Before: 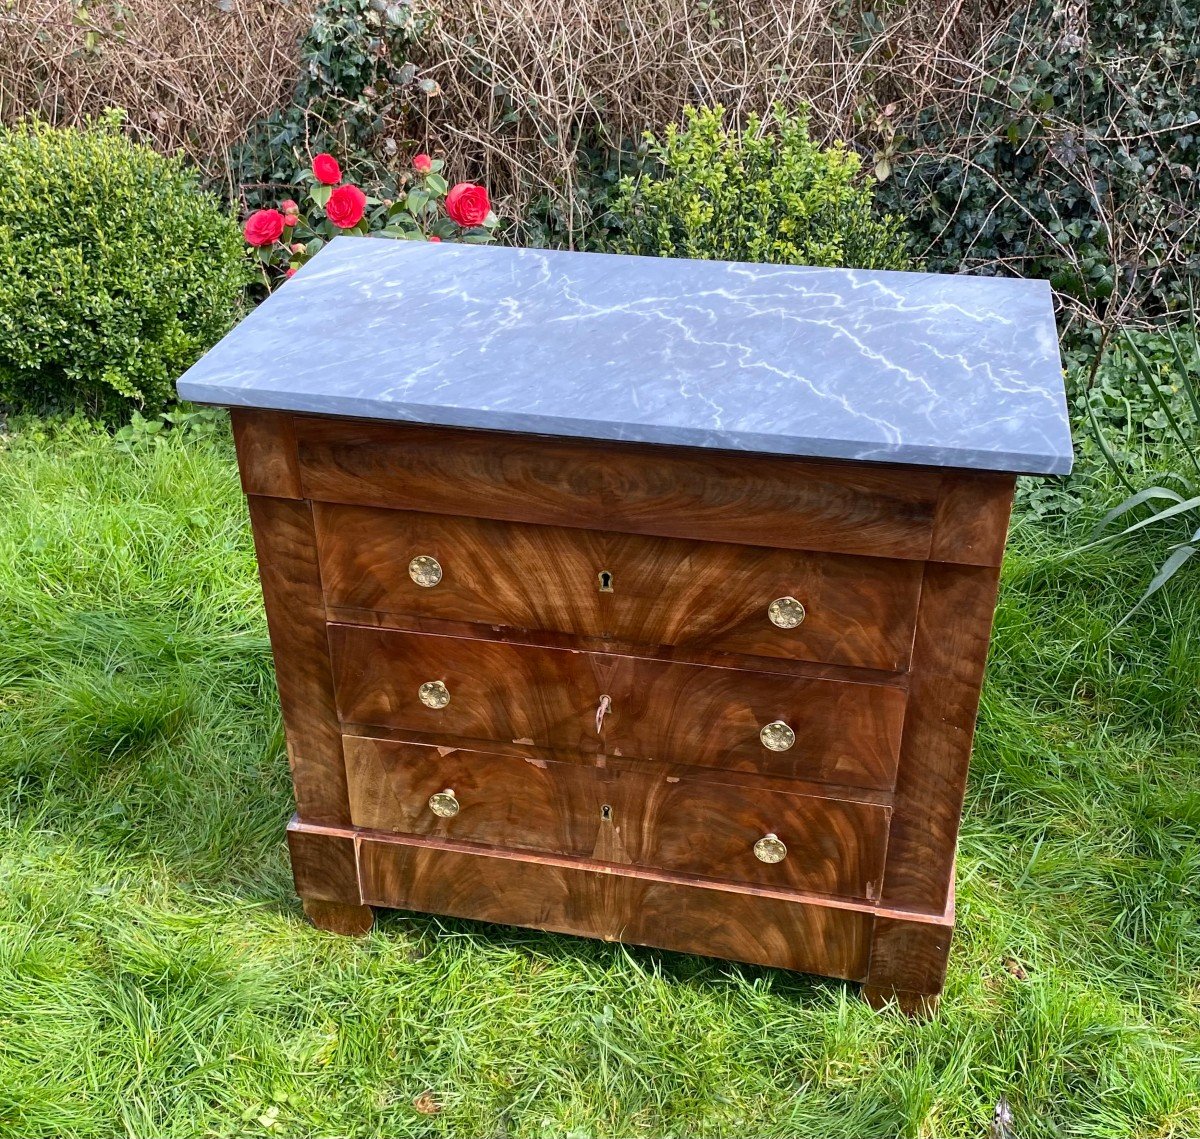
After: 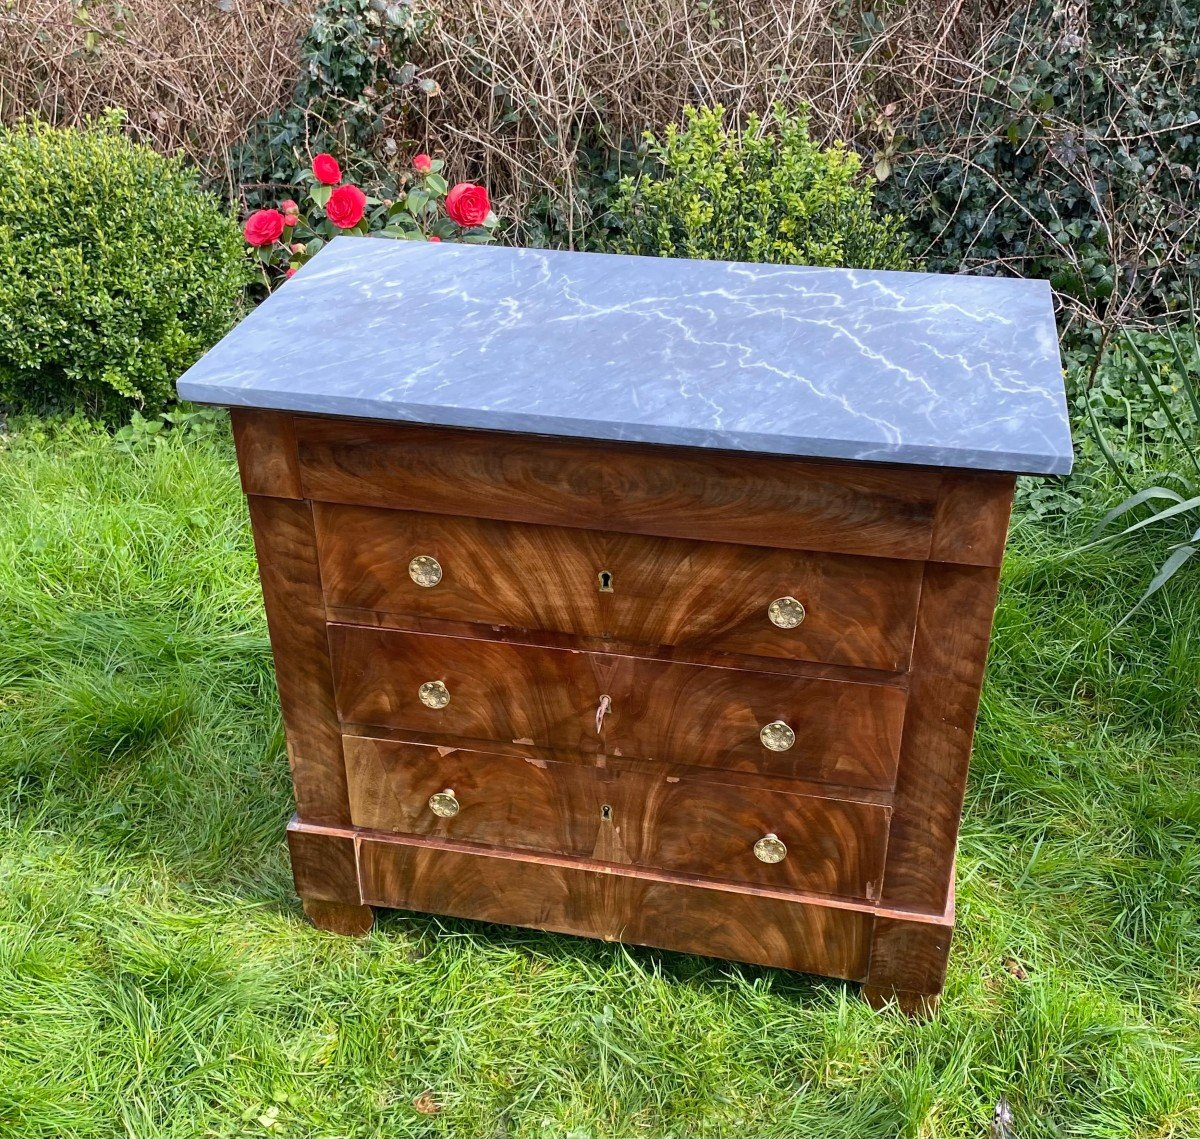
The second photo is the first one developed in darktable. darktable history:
shadows and highlights: shadows 25.61, highlights -25.31
